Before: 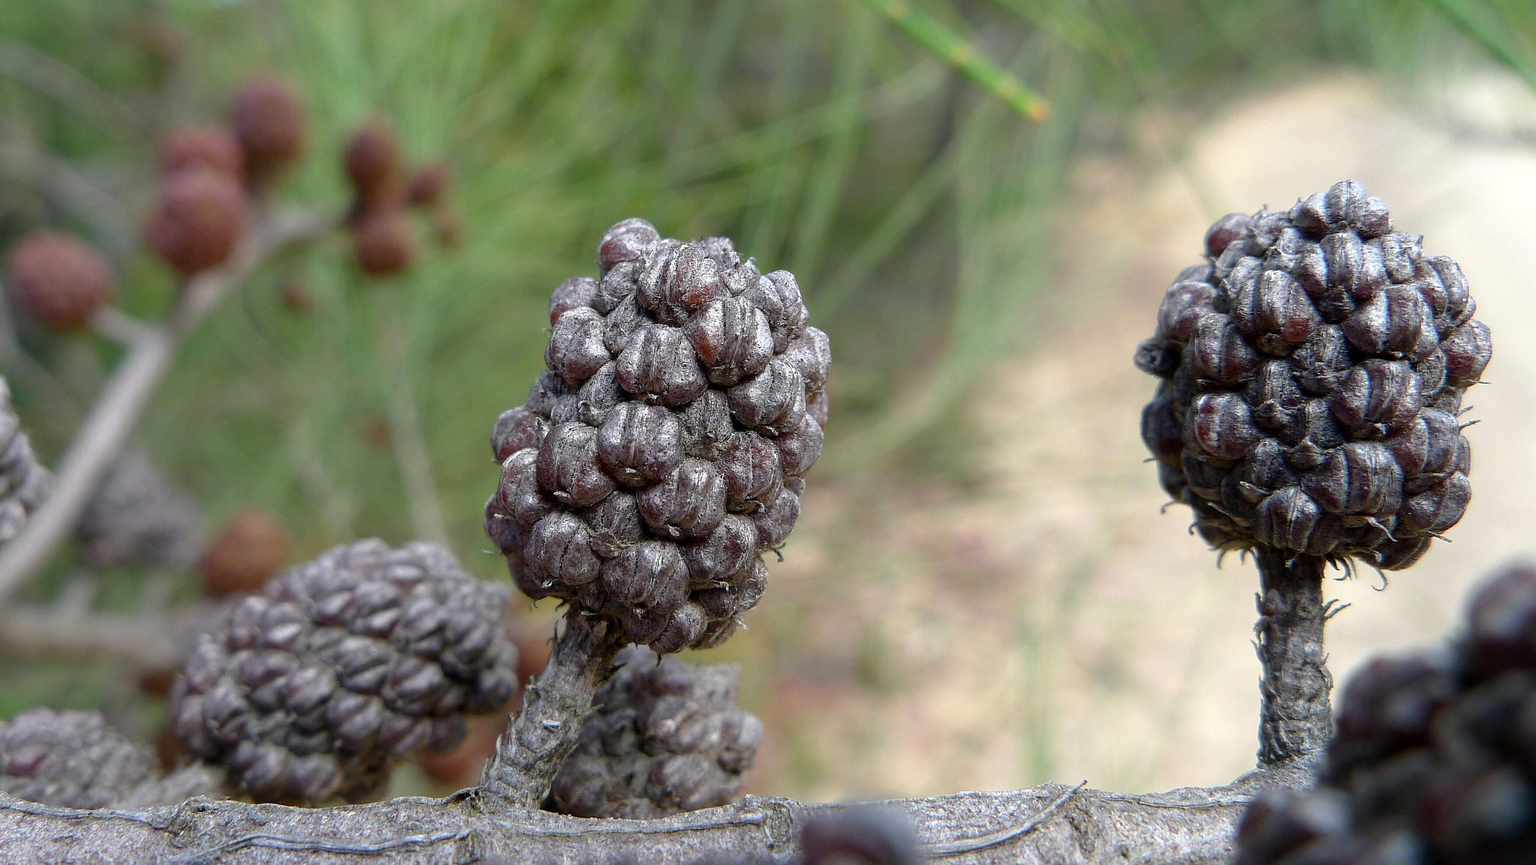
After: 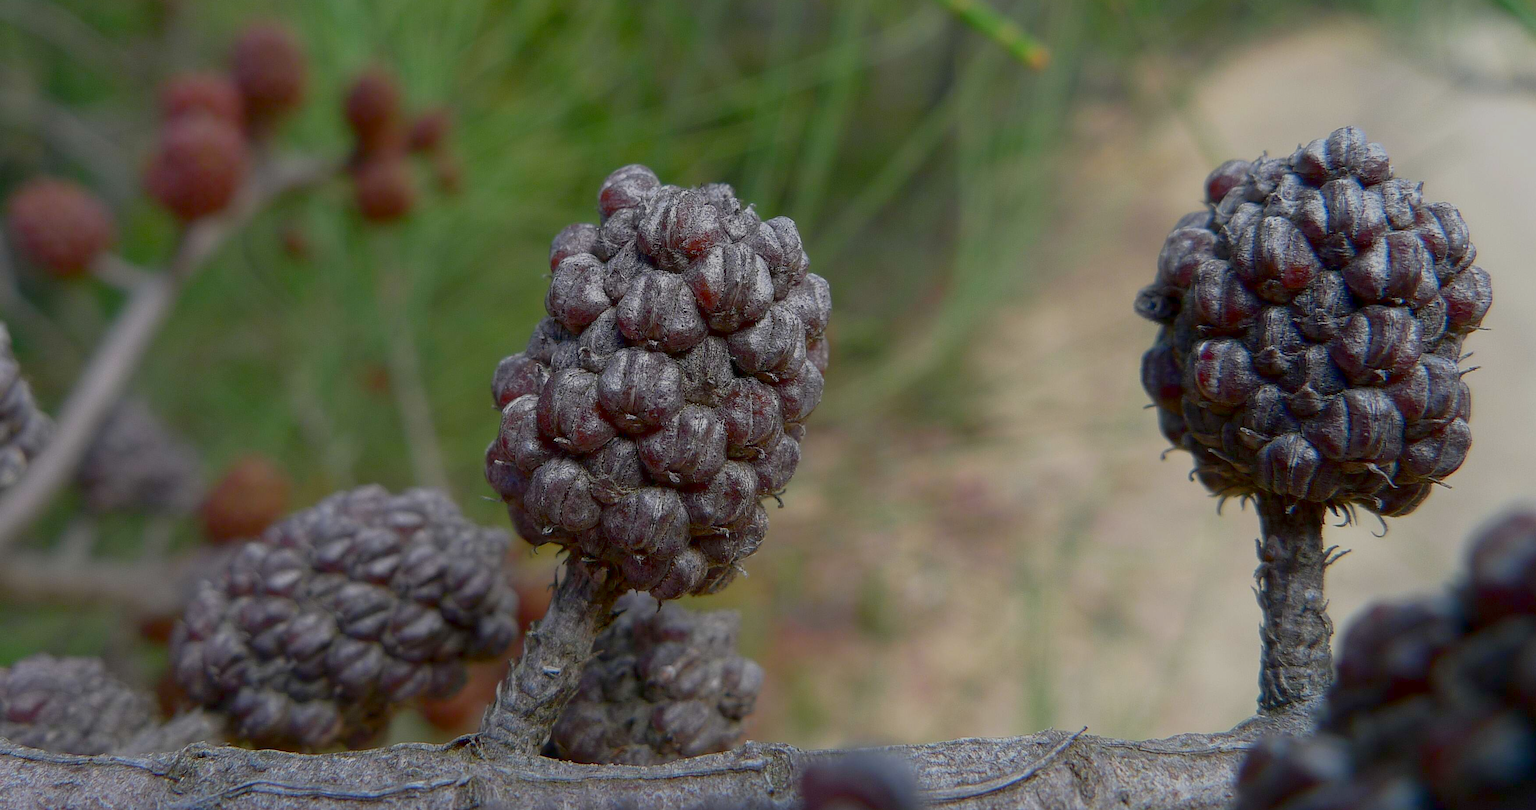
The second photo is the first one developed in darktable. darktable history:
color balance rgb: contrast -30%
crop and rotate: top 6.25%
contrast brightness saturation: brightness -0.2, saturation 0.08
